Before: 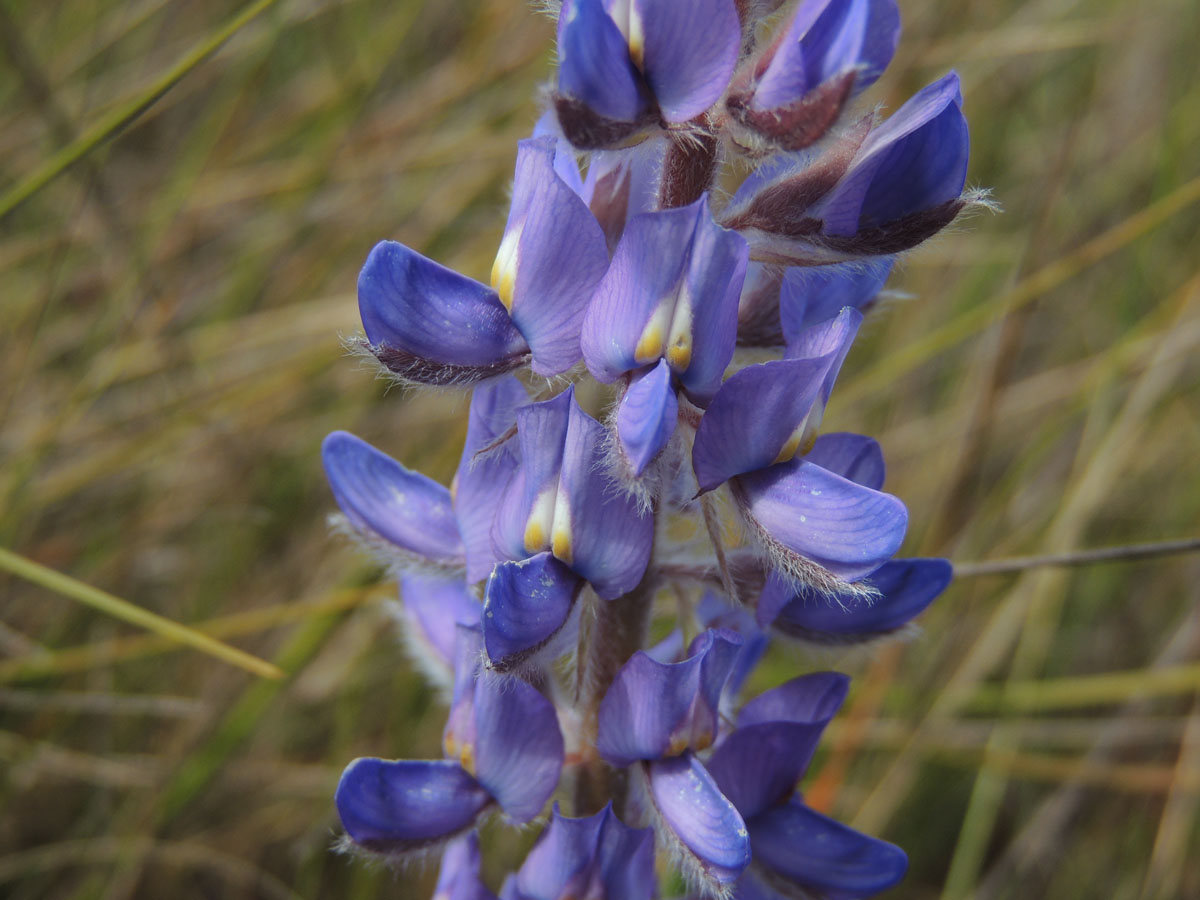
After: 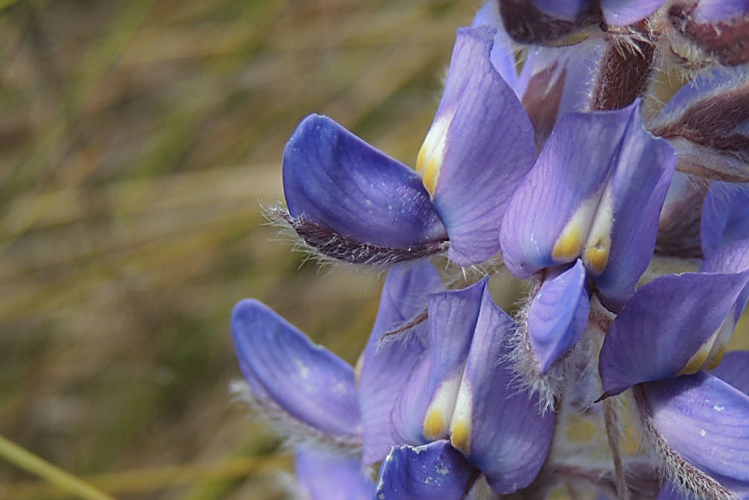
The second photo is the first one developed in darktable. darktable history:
contrast brightness saturation: saturation -0.056
sharpen: on, module defaults
crop and rotate: angle -5.74°, left 2.245%, top 6.913%, right 27.29%, bottom 30.358%
